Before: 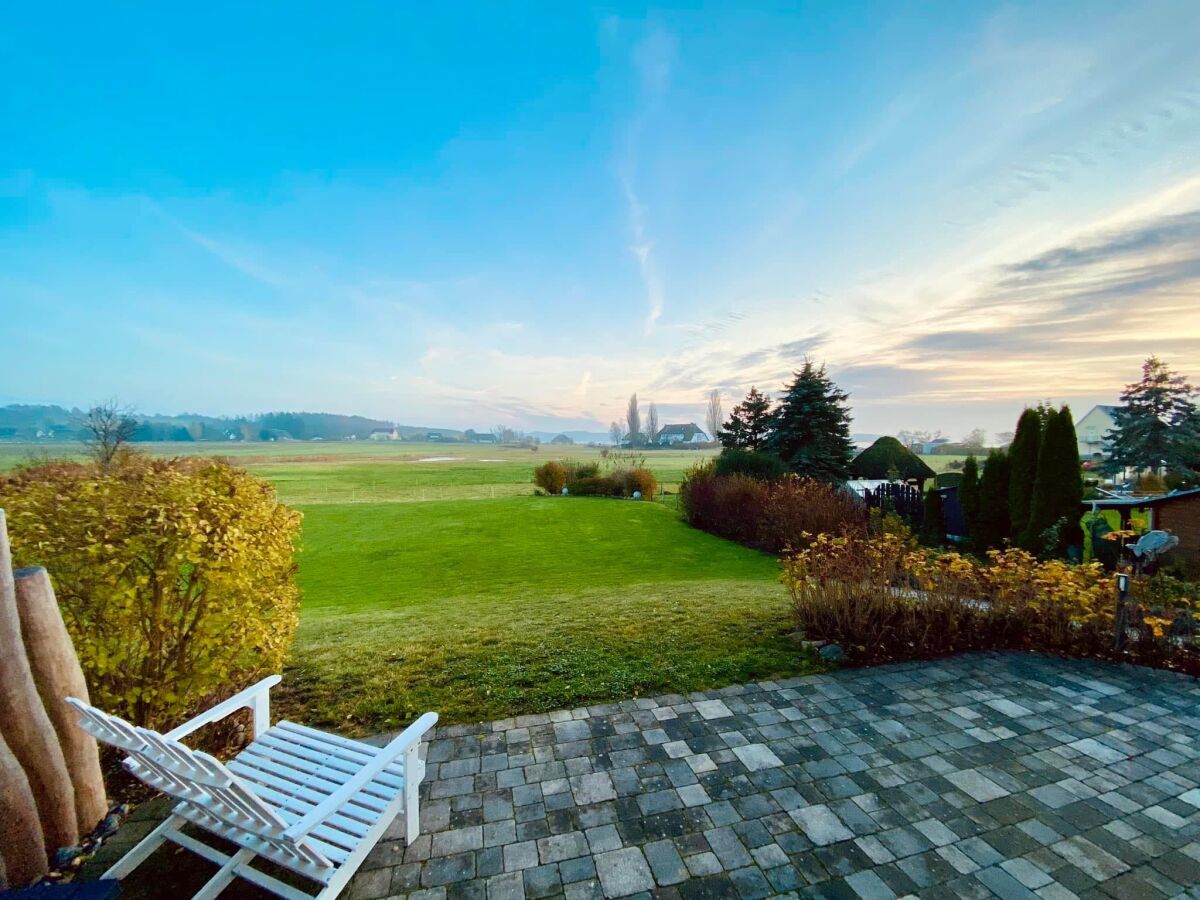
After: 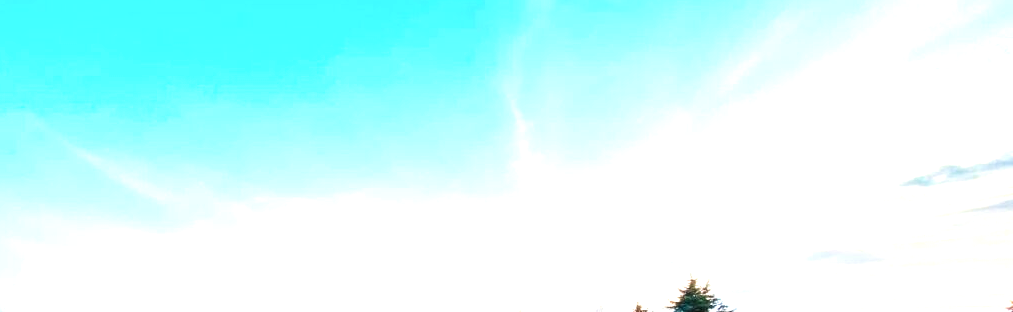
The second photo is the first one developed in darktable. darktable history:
crop and rotate: left 9.655%, top 9.416%, right 5.853%, bottom 55.821%
velvia: on, module defaults
exposure: black level correction 0, exposure 1.106 EV, compensate exposure bias true, compensate highlight preservation false
